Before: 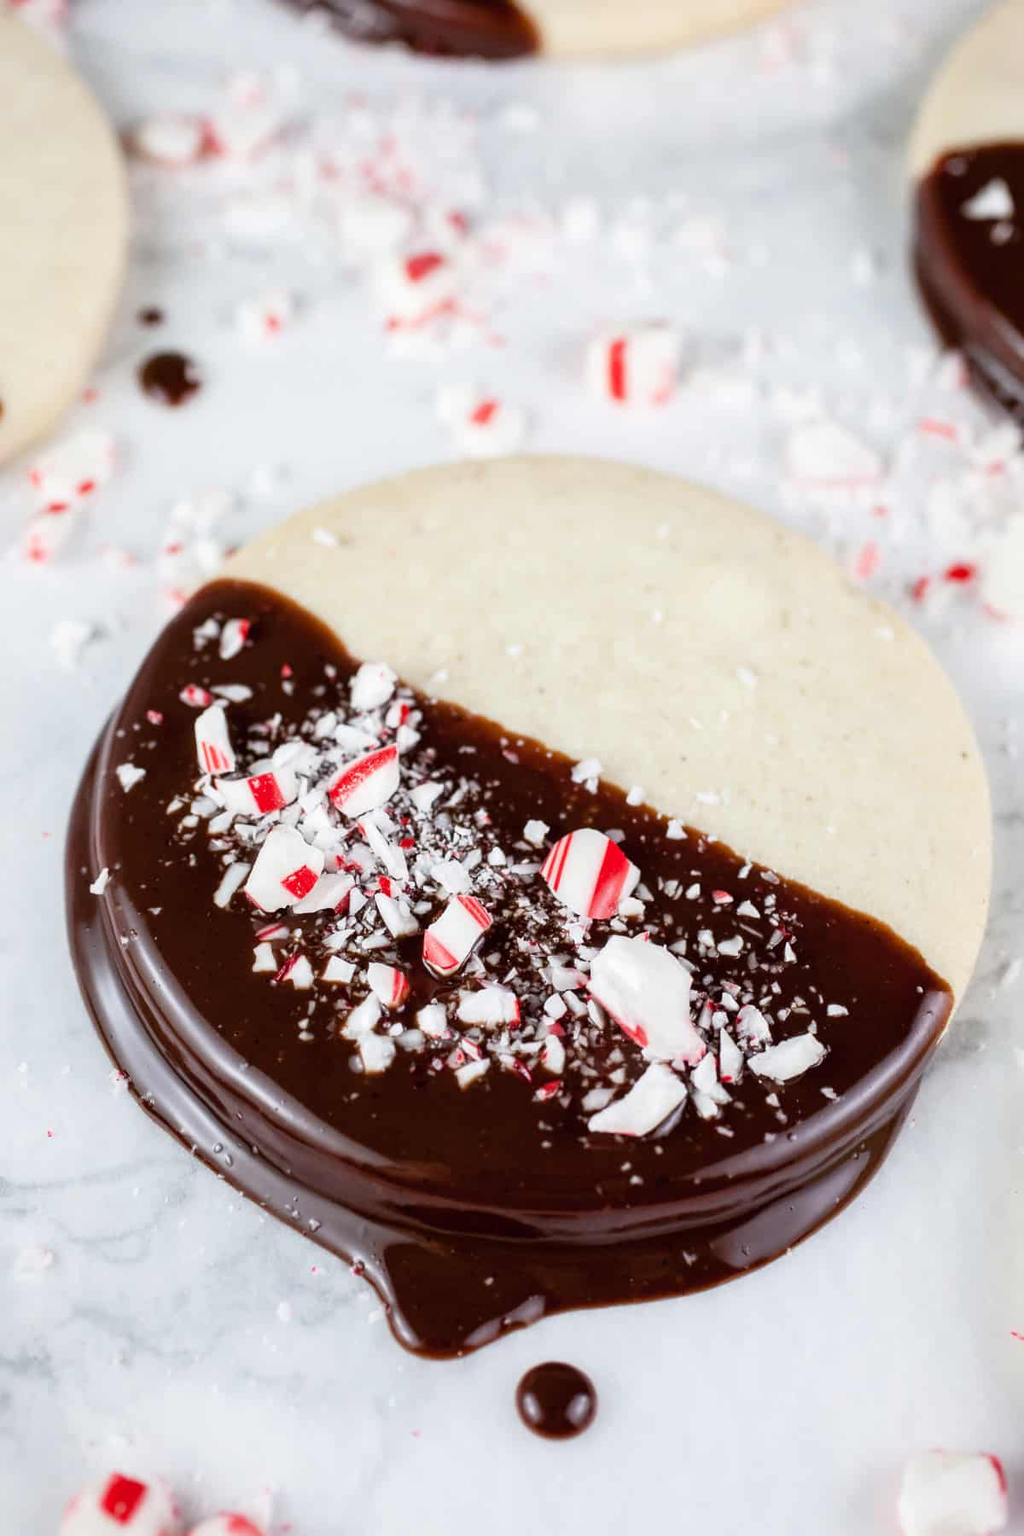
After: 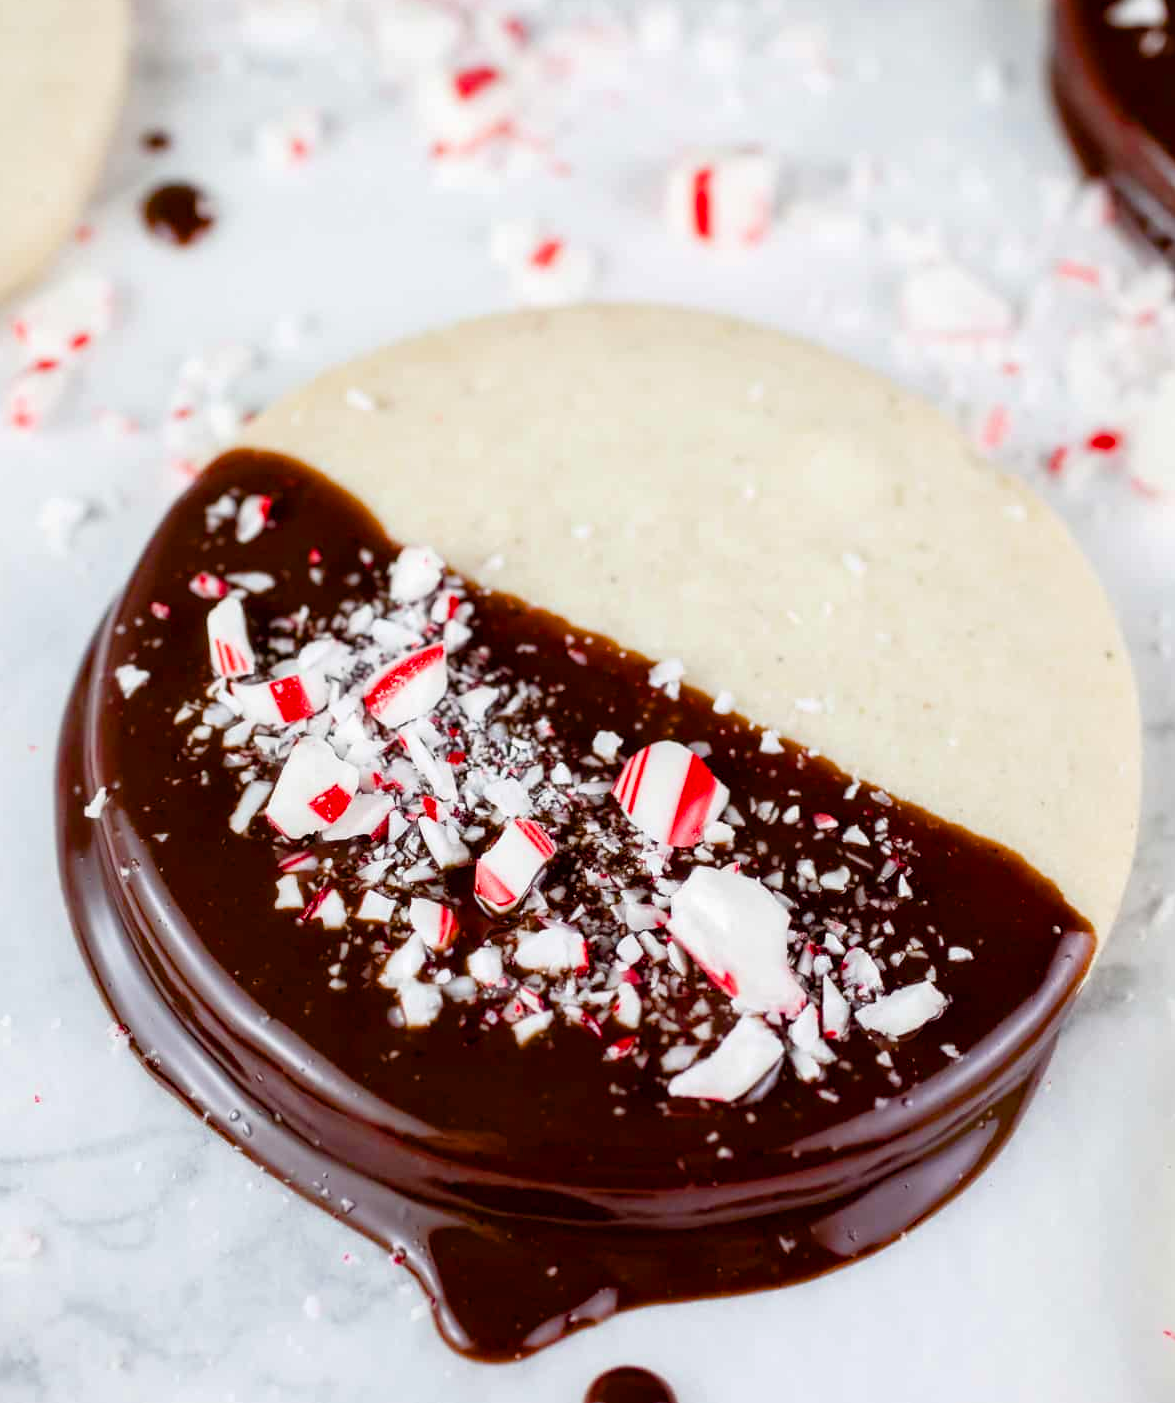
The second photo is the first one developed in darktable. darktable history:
crop and rotate: left 1.814%, top 12.818%, right 0.25%, bottom 9.225%
color balance rgb: perceptual saturation grading › global saturation 35%, perceptual saturation grading › highlights -30%, perceptual saturation grading › shadows 35%, perceptual brilliance grading › global brilliance 3%, perceptual brilliance grading › highlights -3%, perceptual brilliance grading › shadows 3%
